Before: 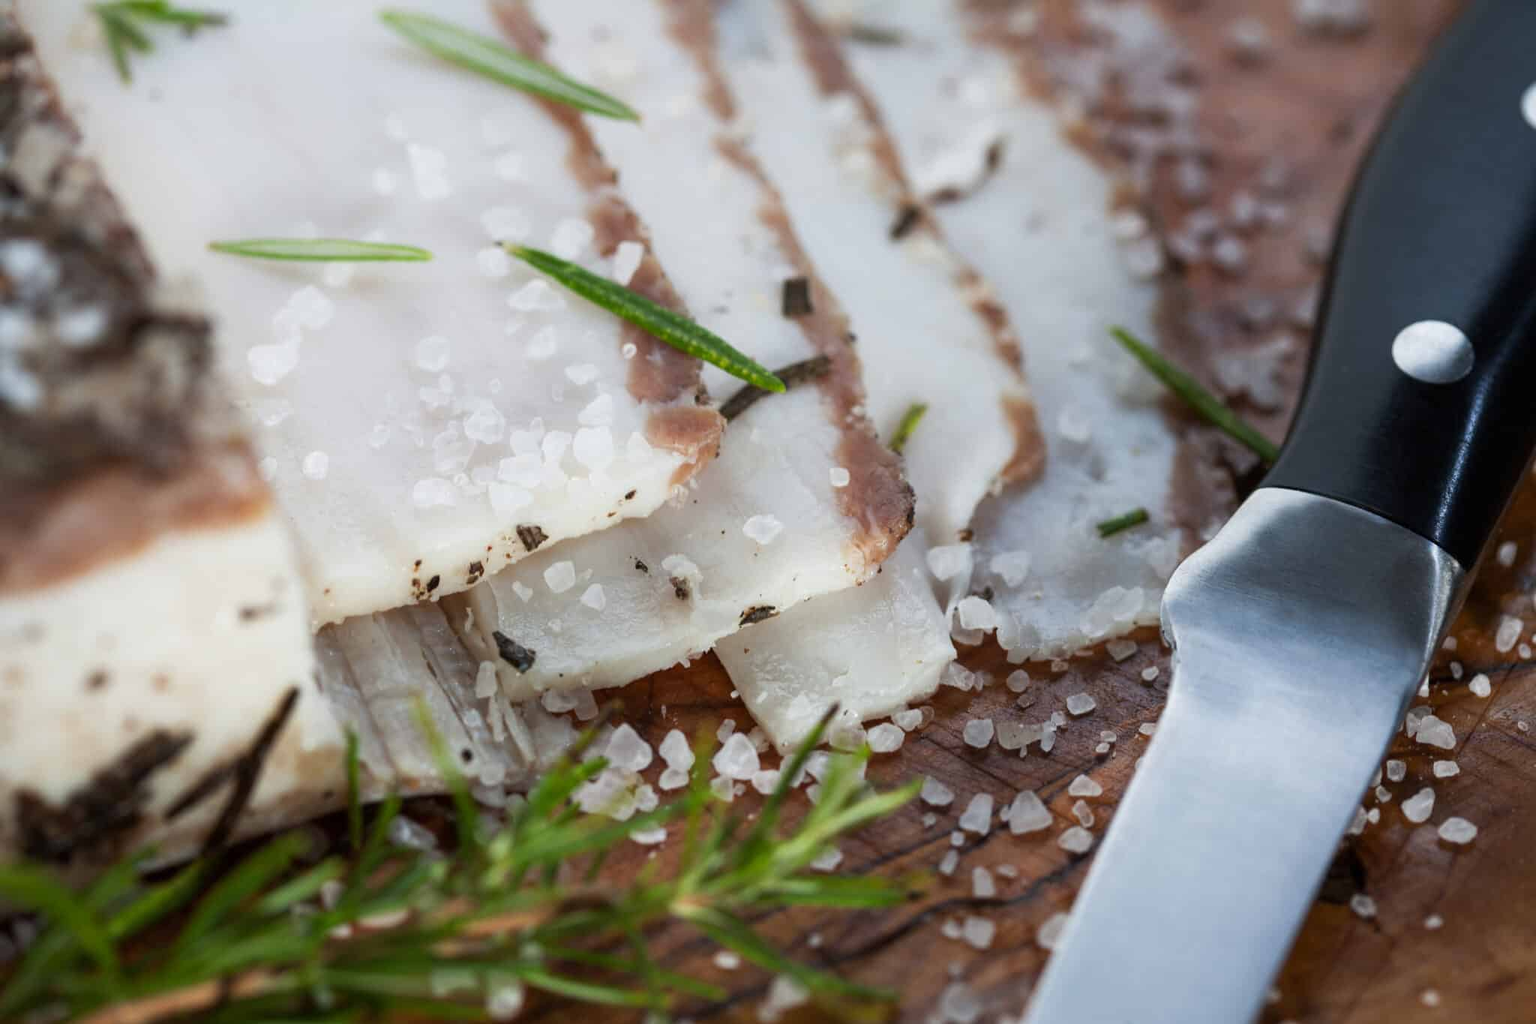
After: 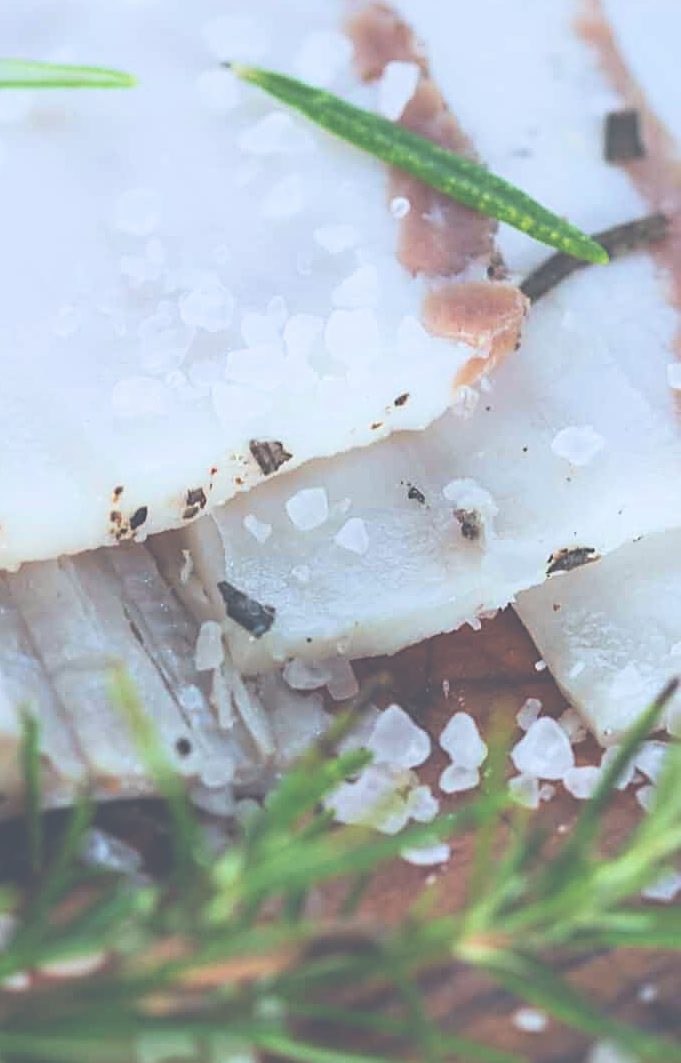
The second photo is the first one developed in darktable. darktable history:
sharpen: on, module defaults
velvia: strength 26.56%
crop and rotate: left 21.482%, top 19.115%, right 45.24%, bottom 2.991%
exposure: black level correction -0.073, exposure 0.502 EV, compensate highlight preservation false
contrast brightness saturation: saturation -0.054
filmic rgb: black relative exposure -11.93 EV, white relative exposure 5.42 EV, hardness 4.49, latitude 49.68%, contrast 1.143, color science v6 (2022)
color calibration: x 0.37, y 0.382, temperature 4319.76 K
